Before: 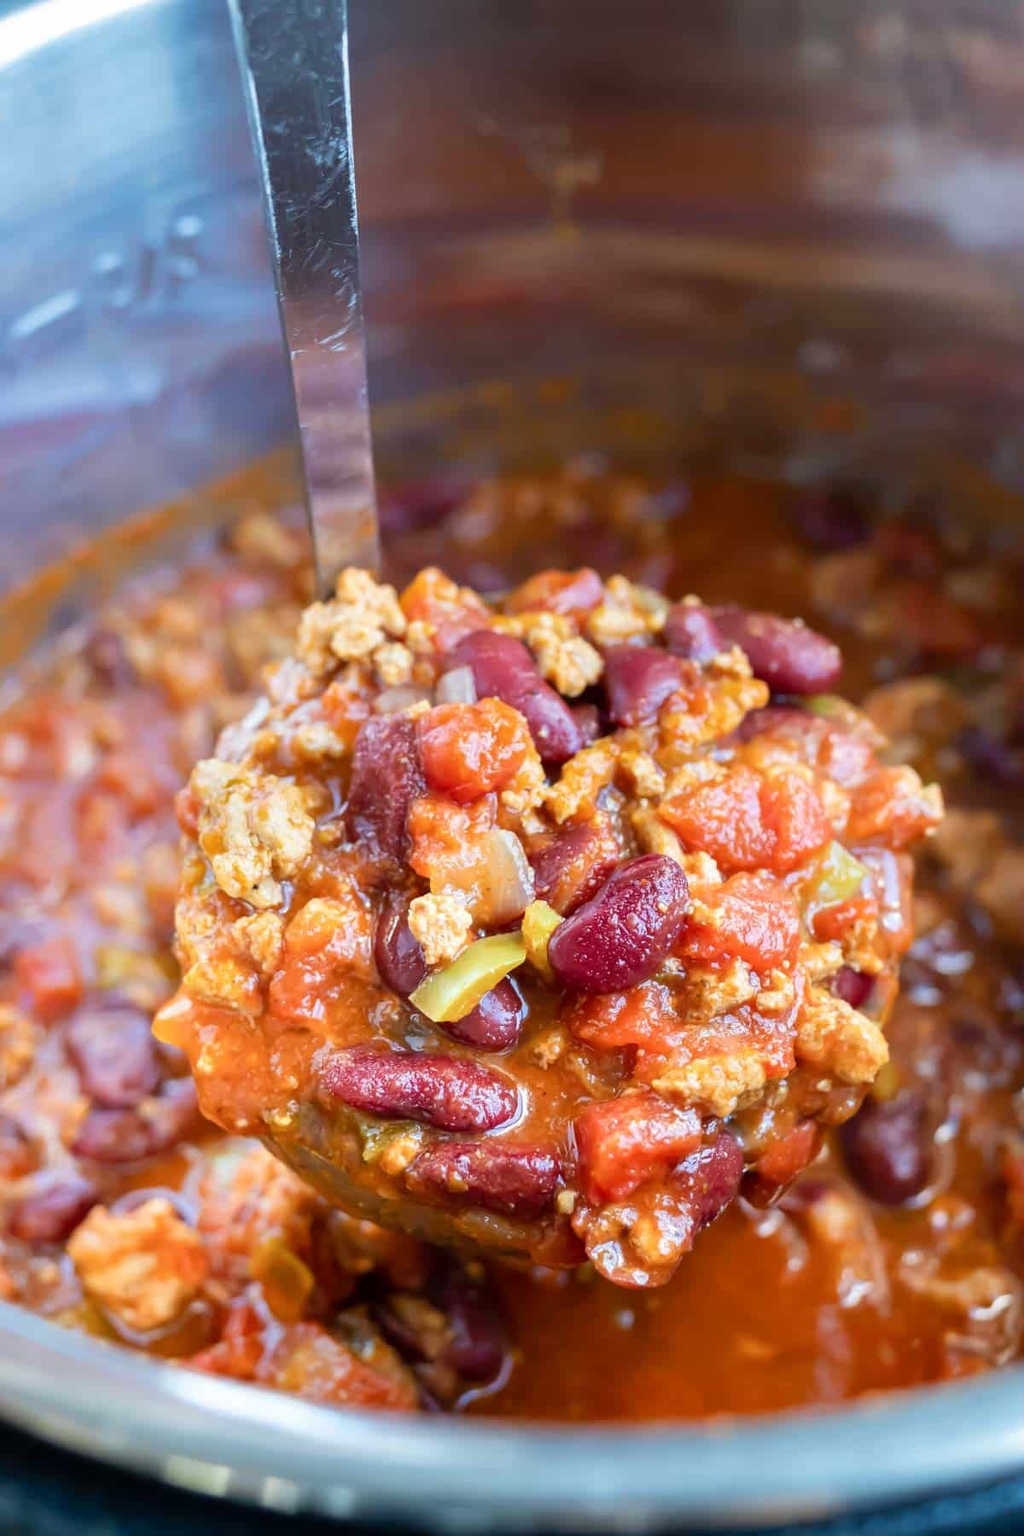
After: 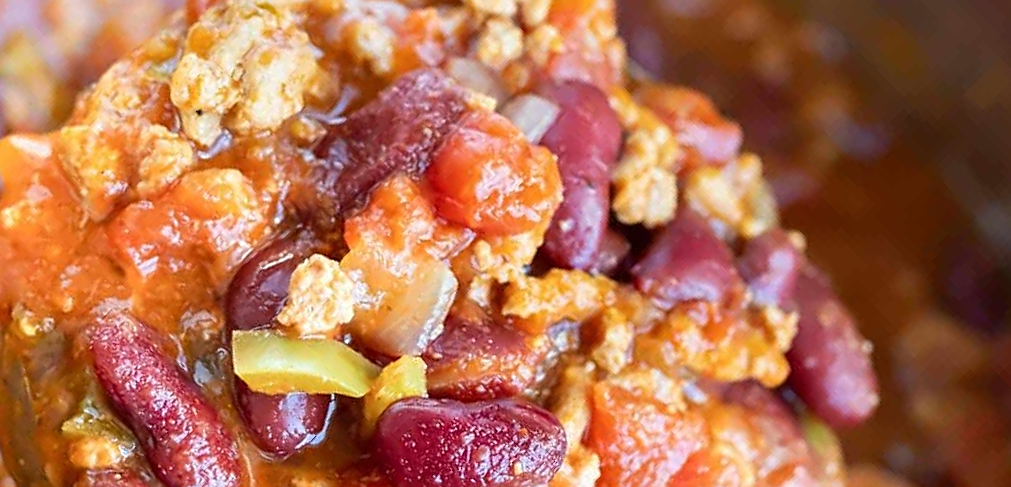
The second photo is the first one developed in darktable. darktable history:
crop and rotate: angle -45.32°, top 16.589%, right 0.777%, bottom 11.742%
sharpen: on, module defaults
